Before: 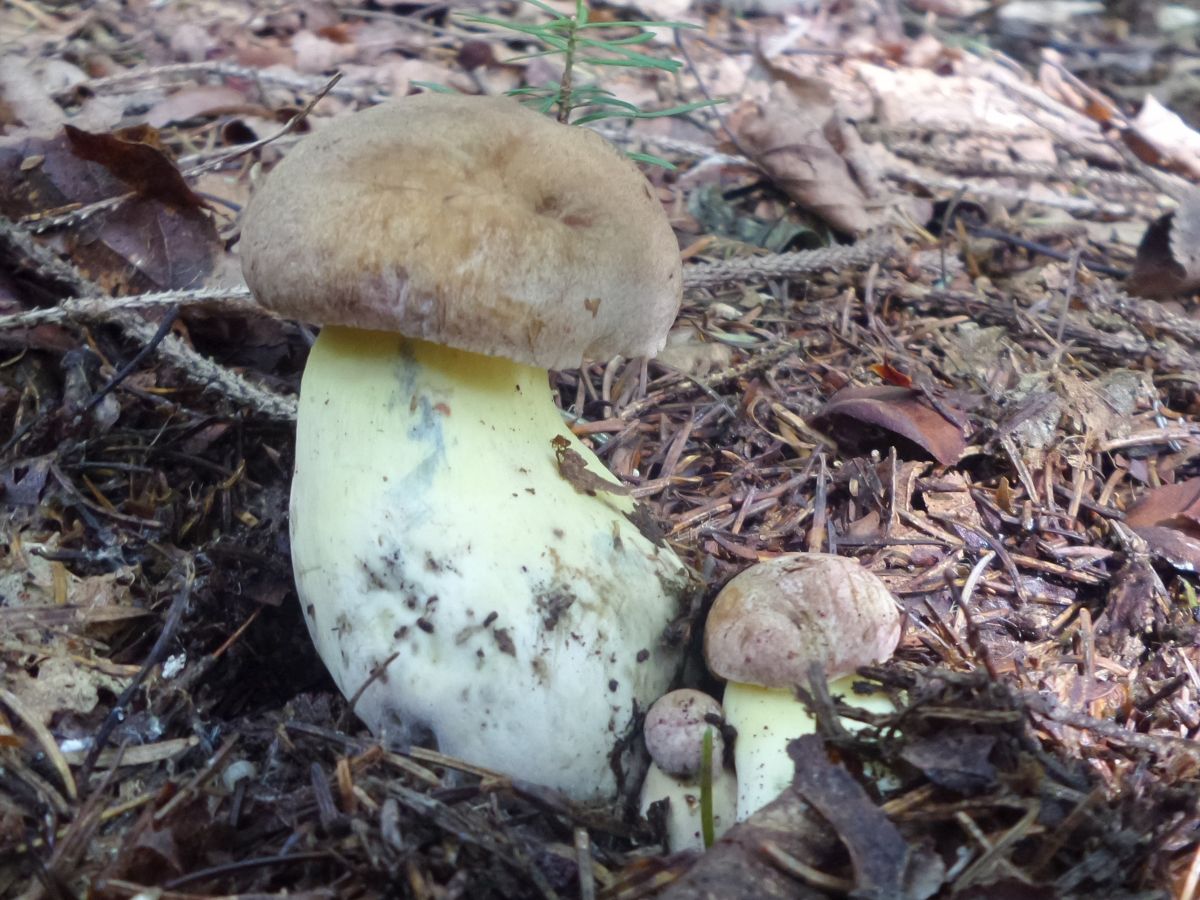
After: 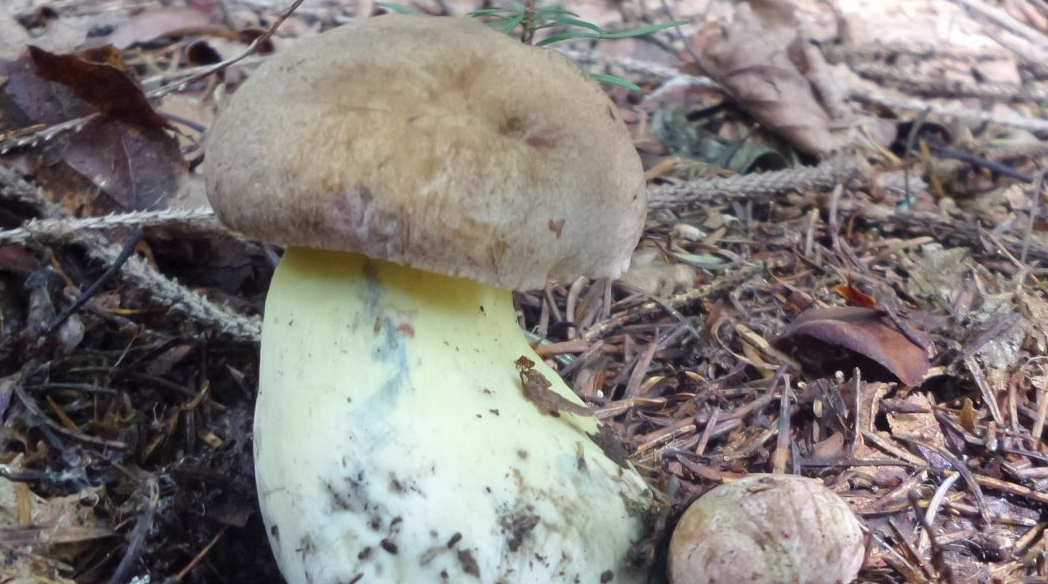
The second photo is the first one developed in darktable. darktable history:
crop: left 3%, top 8.818%, right 9.636%, bottom 26.188%
